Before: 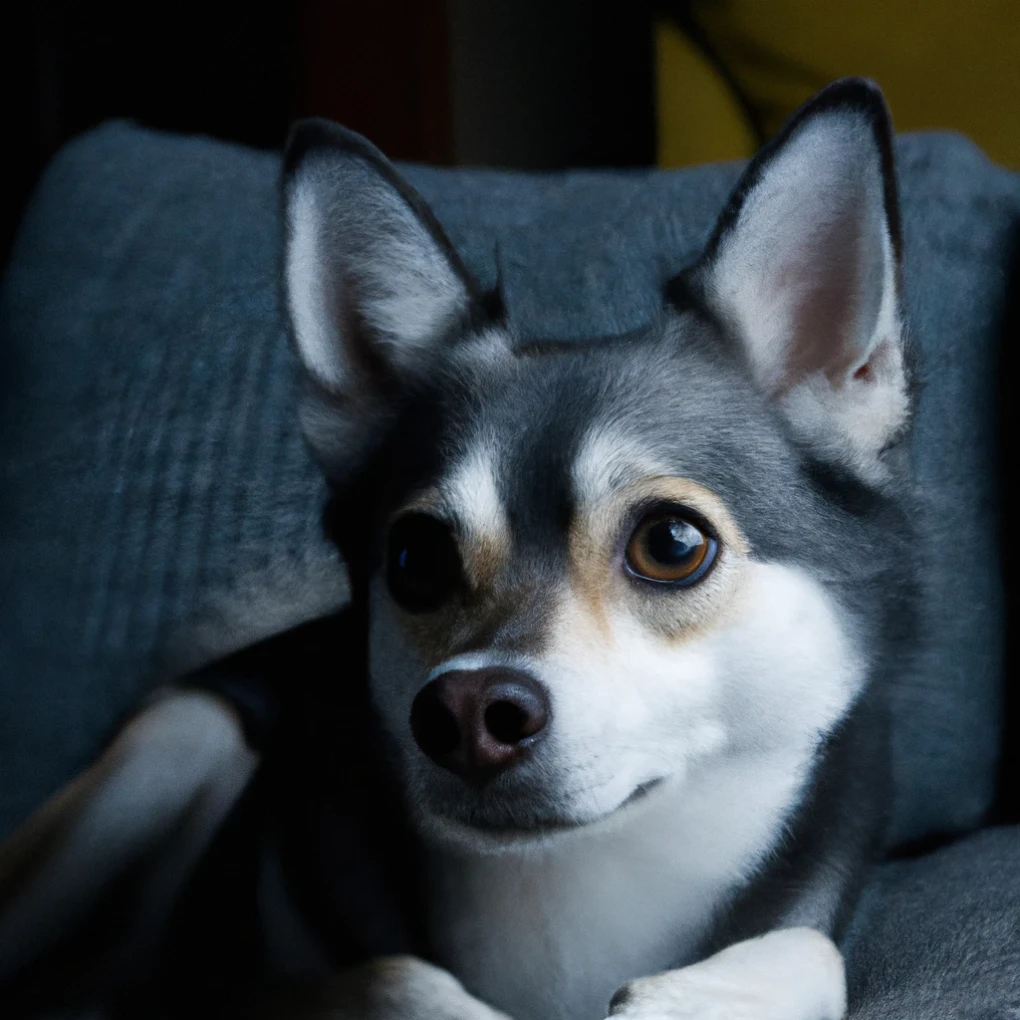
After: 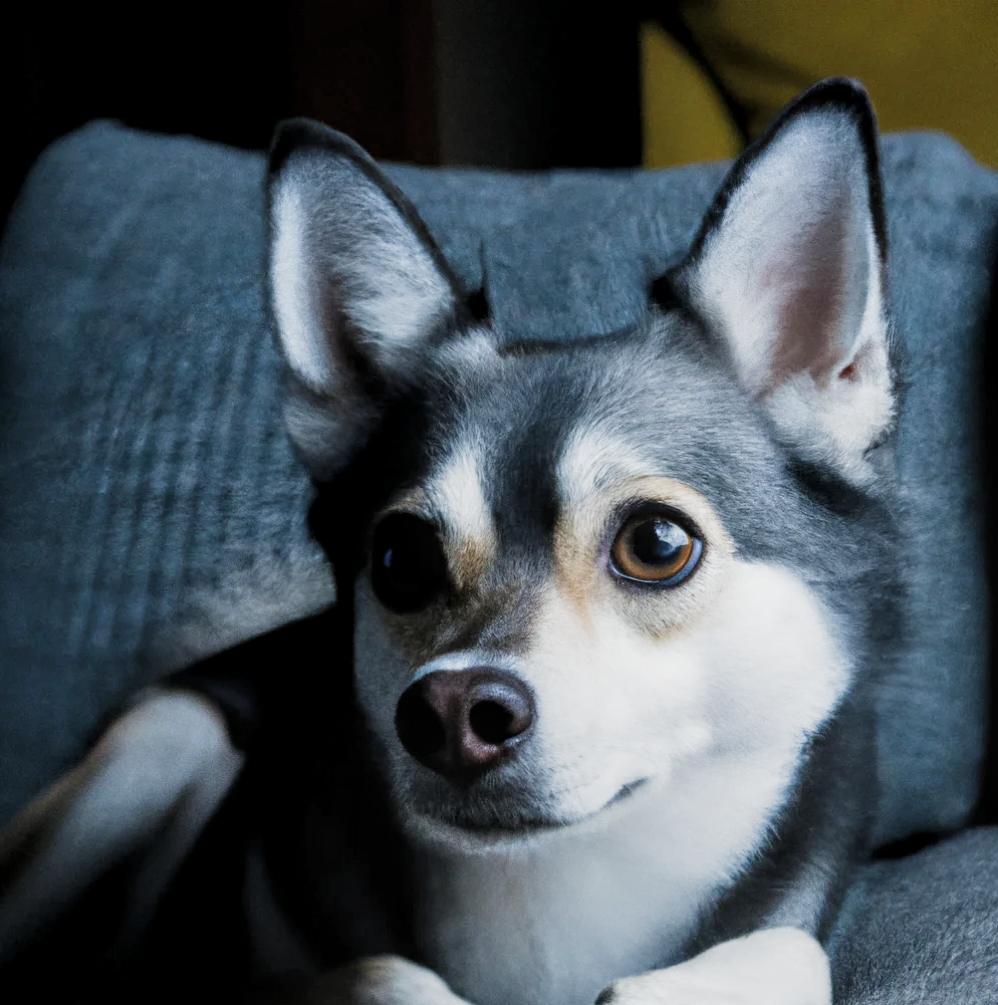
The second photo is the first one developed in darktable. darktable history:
crop and rotate: left 1.53%, right 0.548%, bottom 1.436%
local contrast: on, module defaults
filmic rgb: black relative exposure -7.98 EV, white relative exposure 3.94 EV, hardness 4.22, color science v5 (2021), contrast in shadows safe, contrast in highlights safe
exposure: exposure 1 EV, compensate highlight preservation false
